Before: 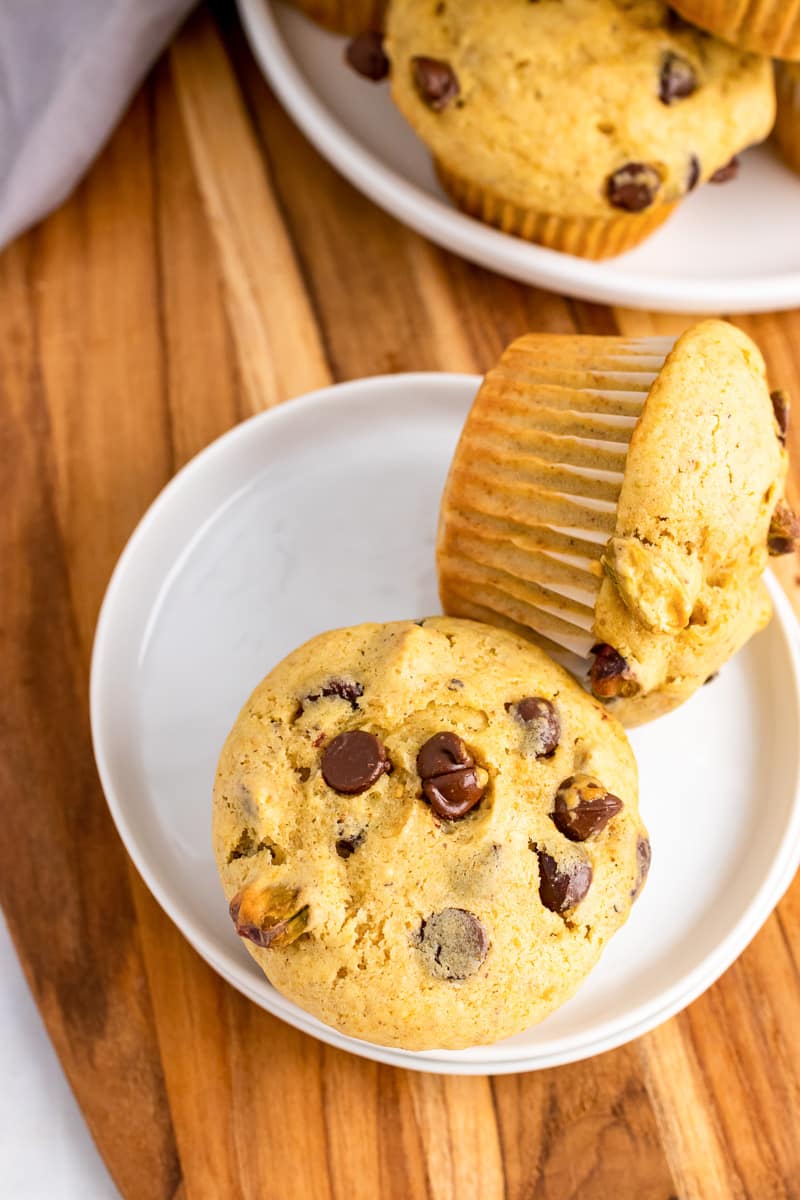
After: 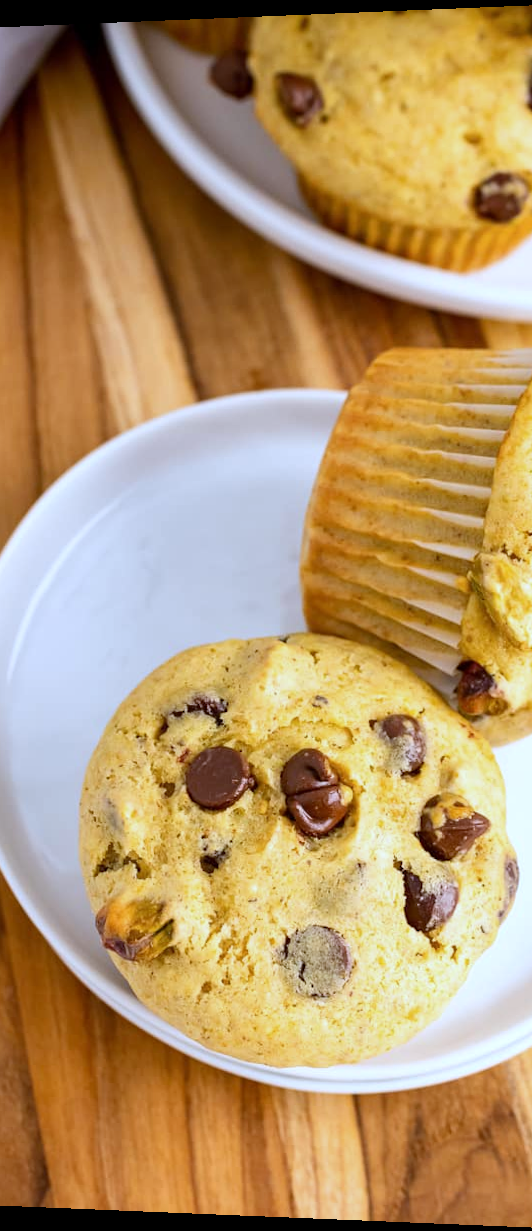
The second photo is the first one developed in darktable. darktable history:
crop and rotate: left 15.754%, right 17.579%
base curve: curves: ch0 [(0, 0) (0.989, 0.992)], preserve colors none
rotate and perspective: lens shift (horizontal) -0.055, automatic cropping off
white balance: red 0.926, green 1.003, blue 1.133
